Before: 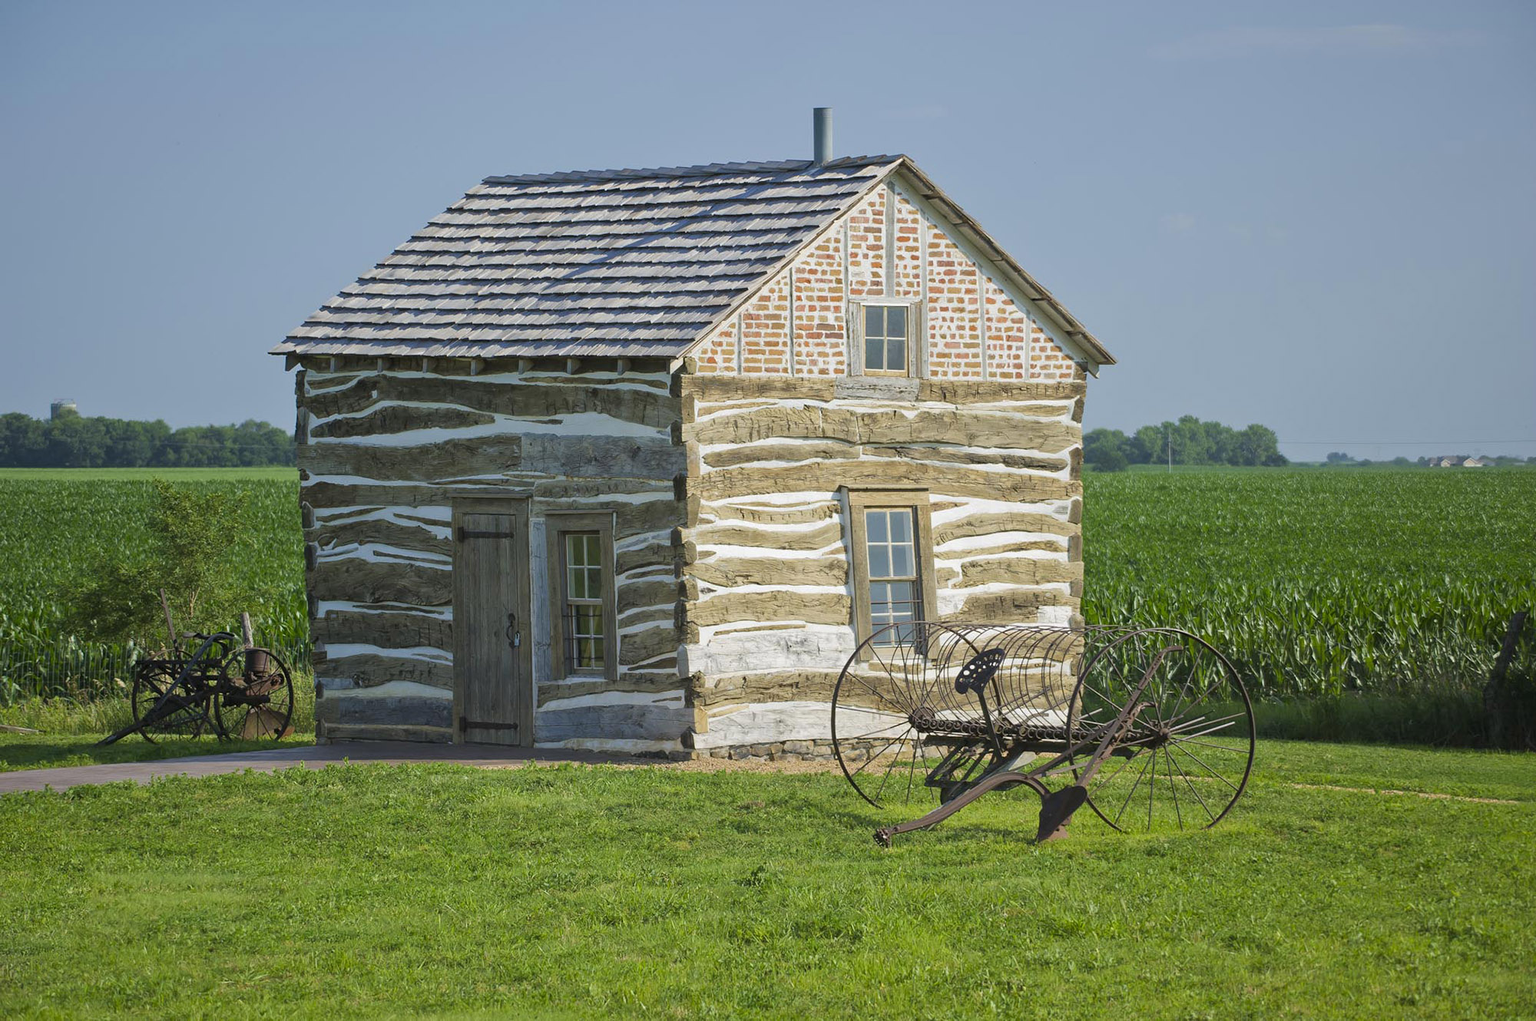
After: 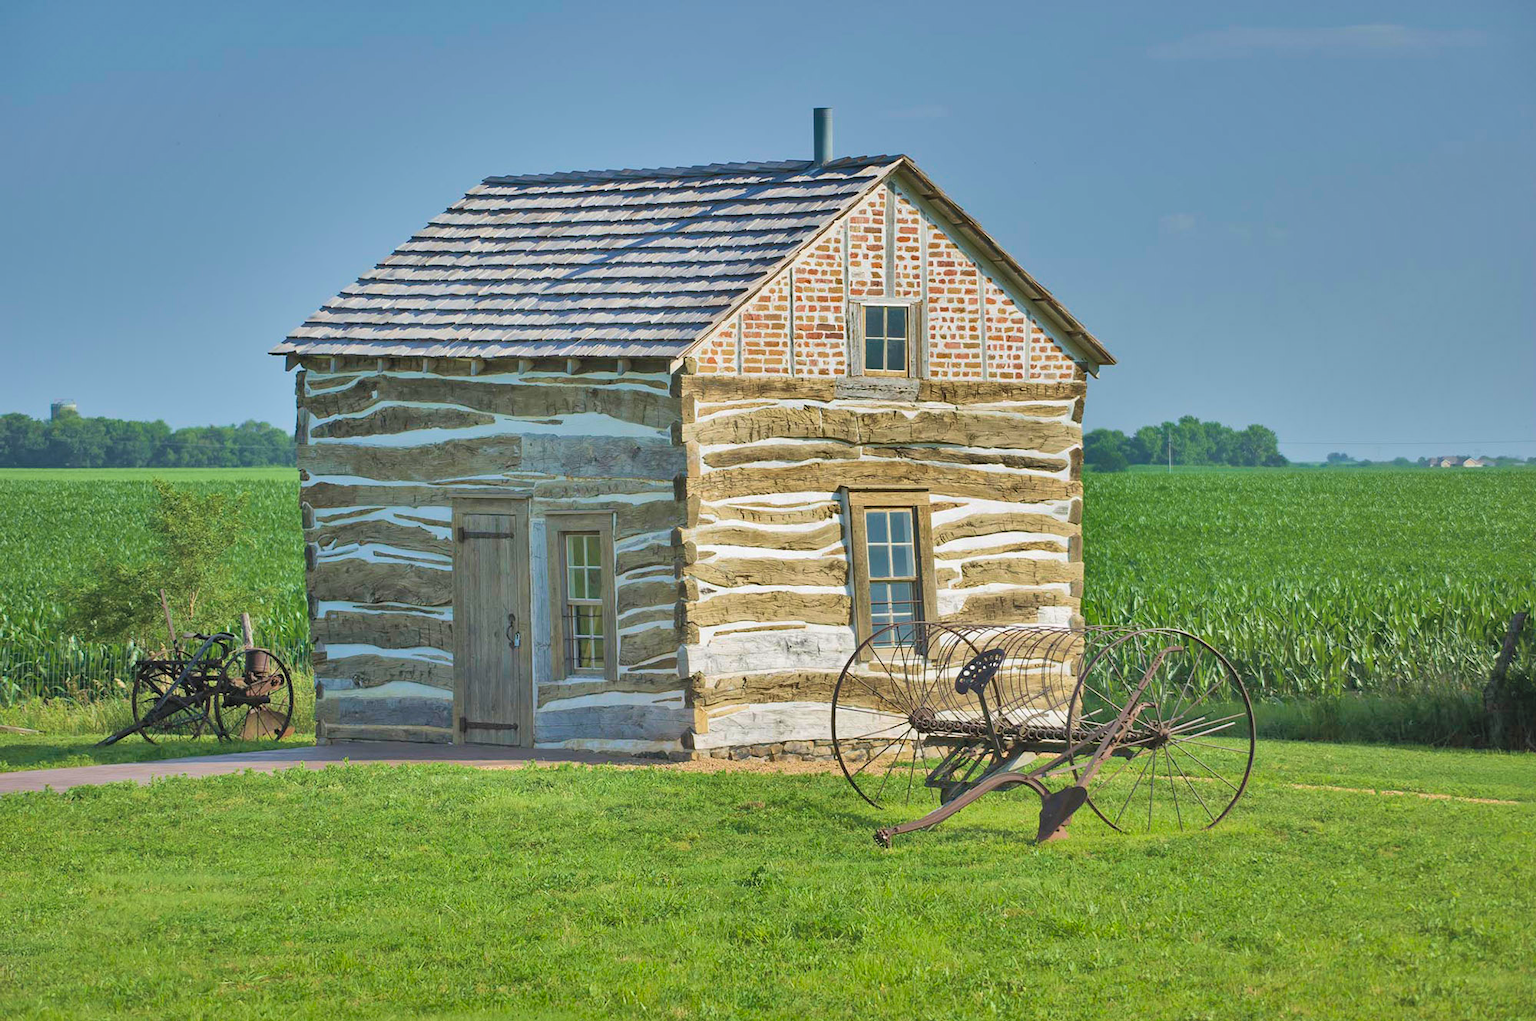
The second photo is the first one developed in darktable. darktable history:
velvia: on, module defaults
contrast brightness saturation: brightness 0.28
shadows and highlights: radius 108.52, shadows 40.68, highlights -72.88, low approximation 0.01, soften with gaussian
